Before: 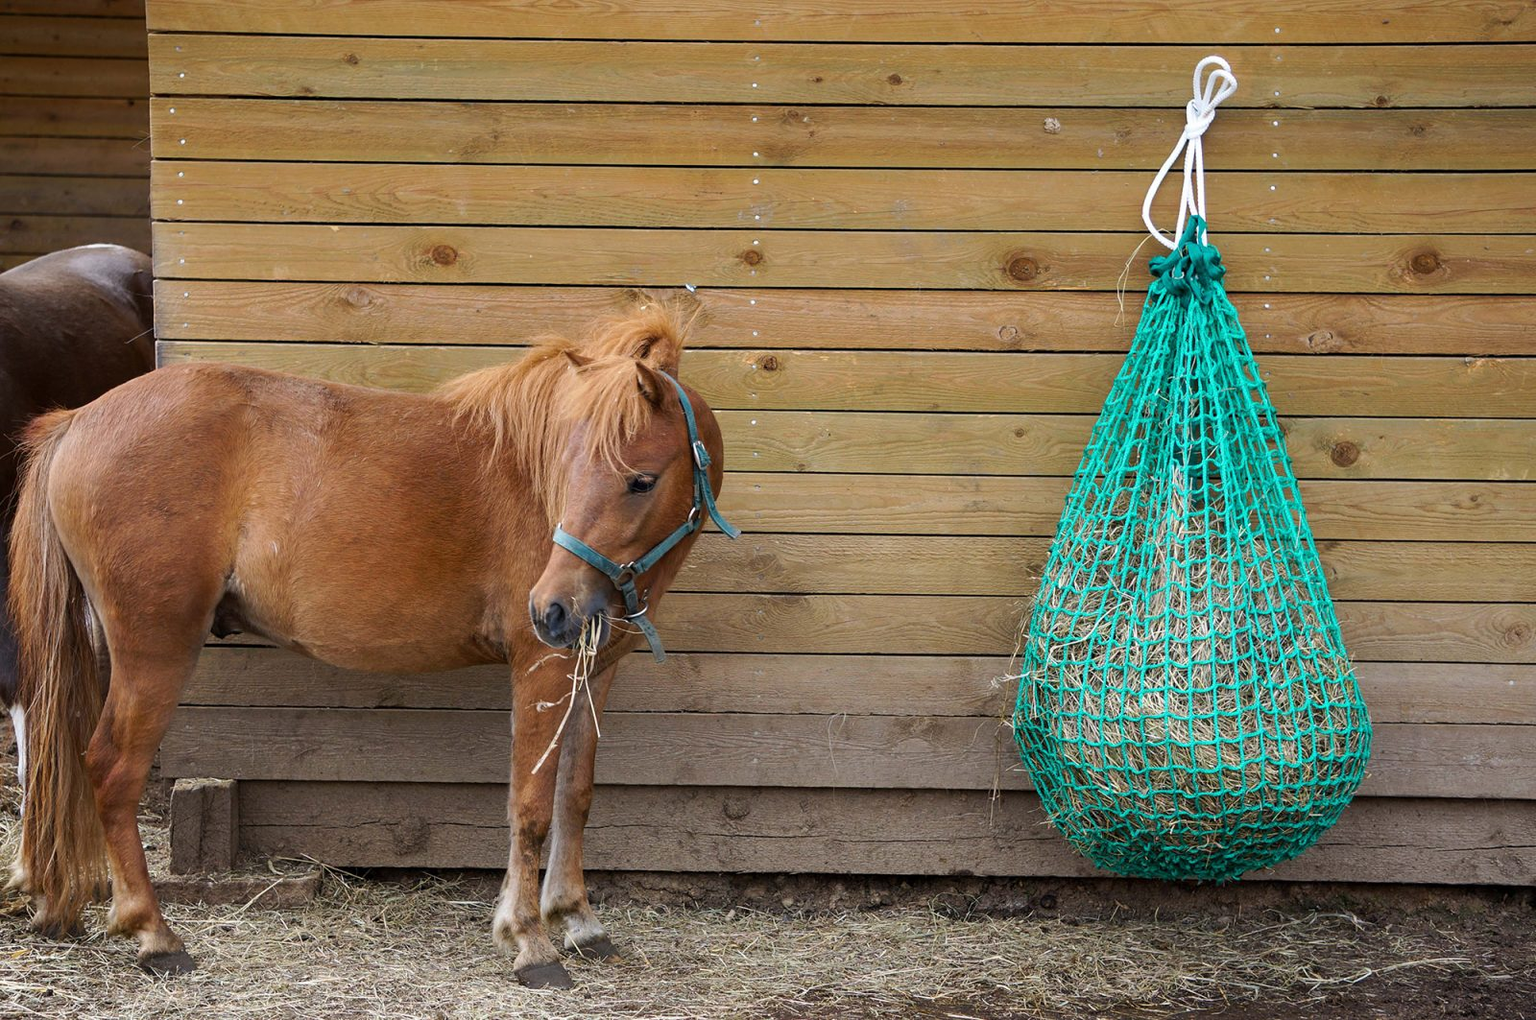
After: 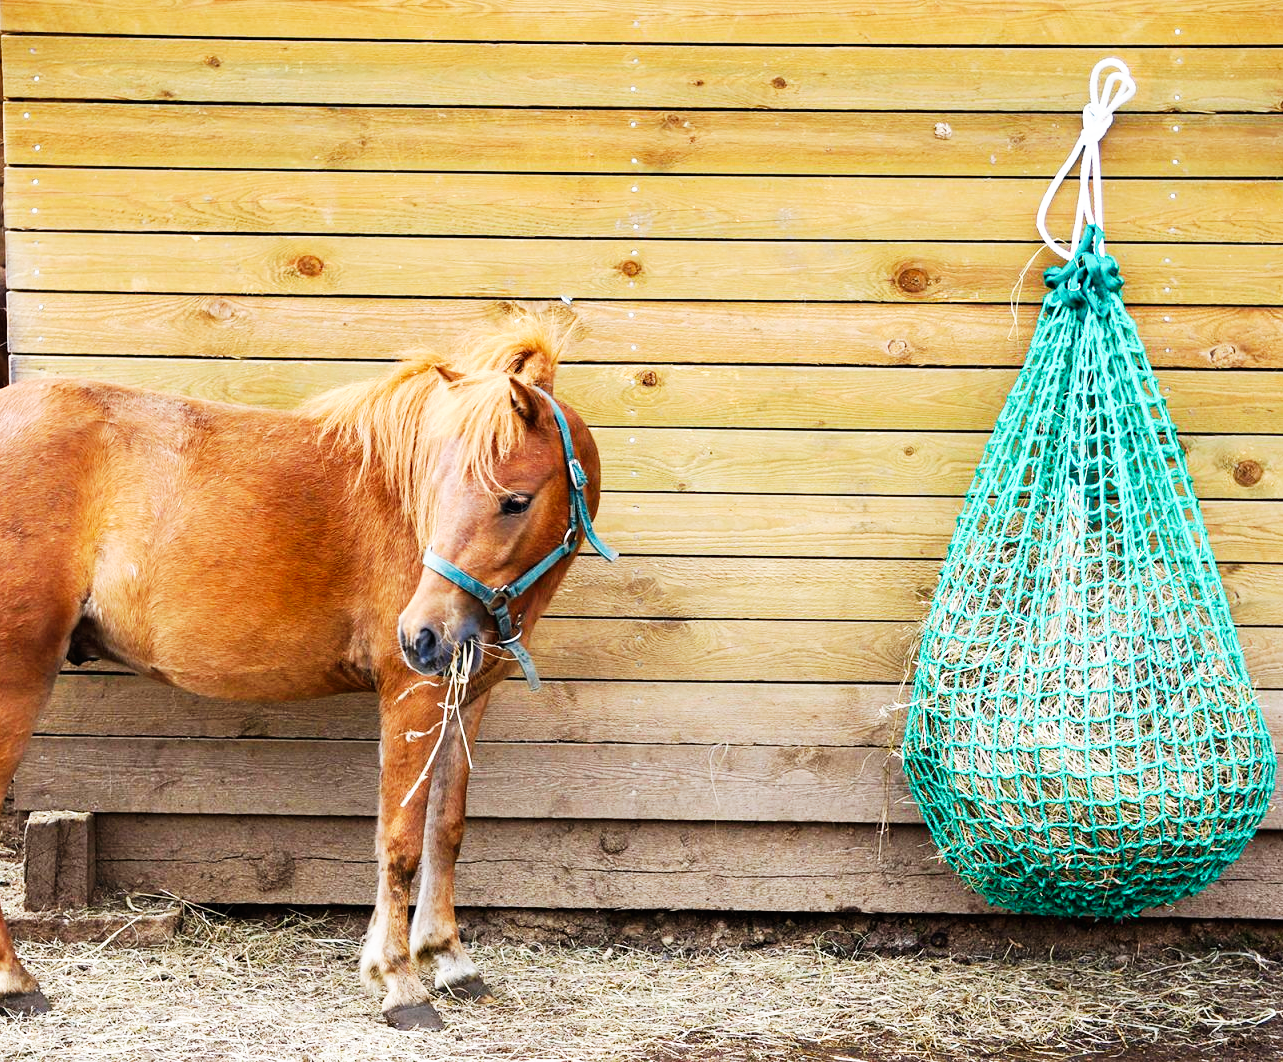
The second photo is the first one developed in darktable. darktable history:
crop and rotate: left 9.597%, right 10.195%
base curve: curves: ch0 [(0, 0) (0.007, 0.004) (0.027, 0.03) (0.046, 0.07) (0.207, 0.54) (0.442, 0.872) (0.673, 0.972) (1, 1)], preserve colors none
